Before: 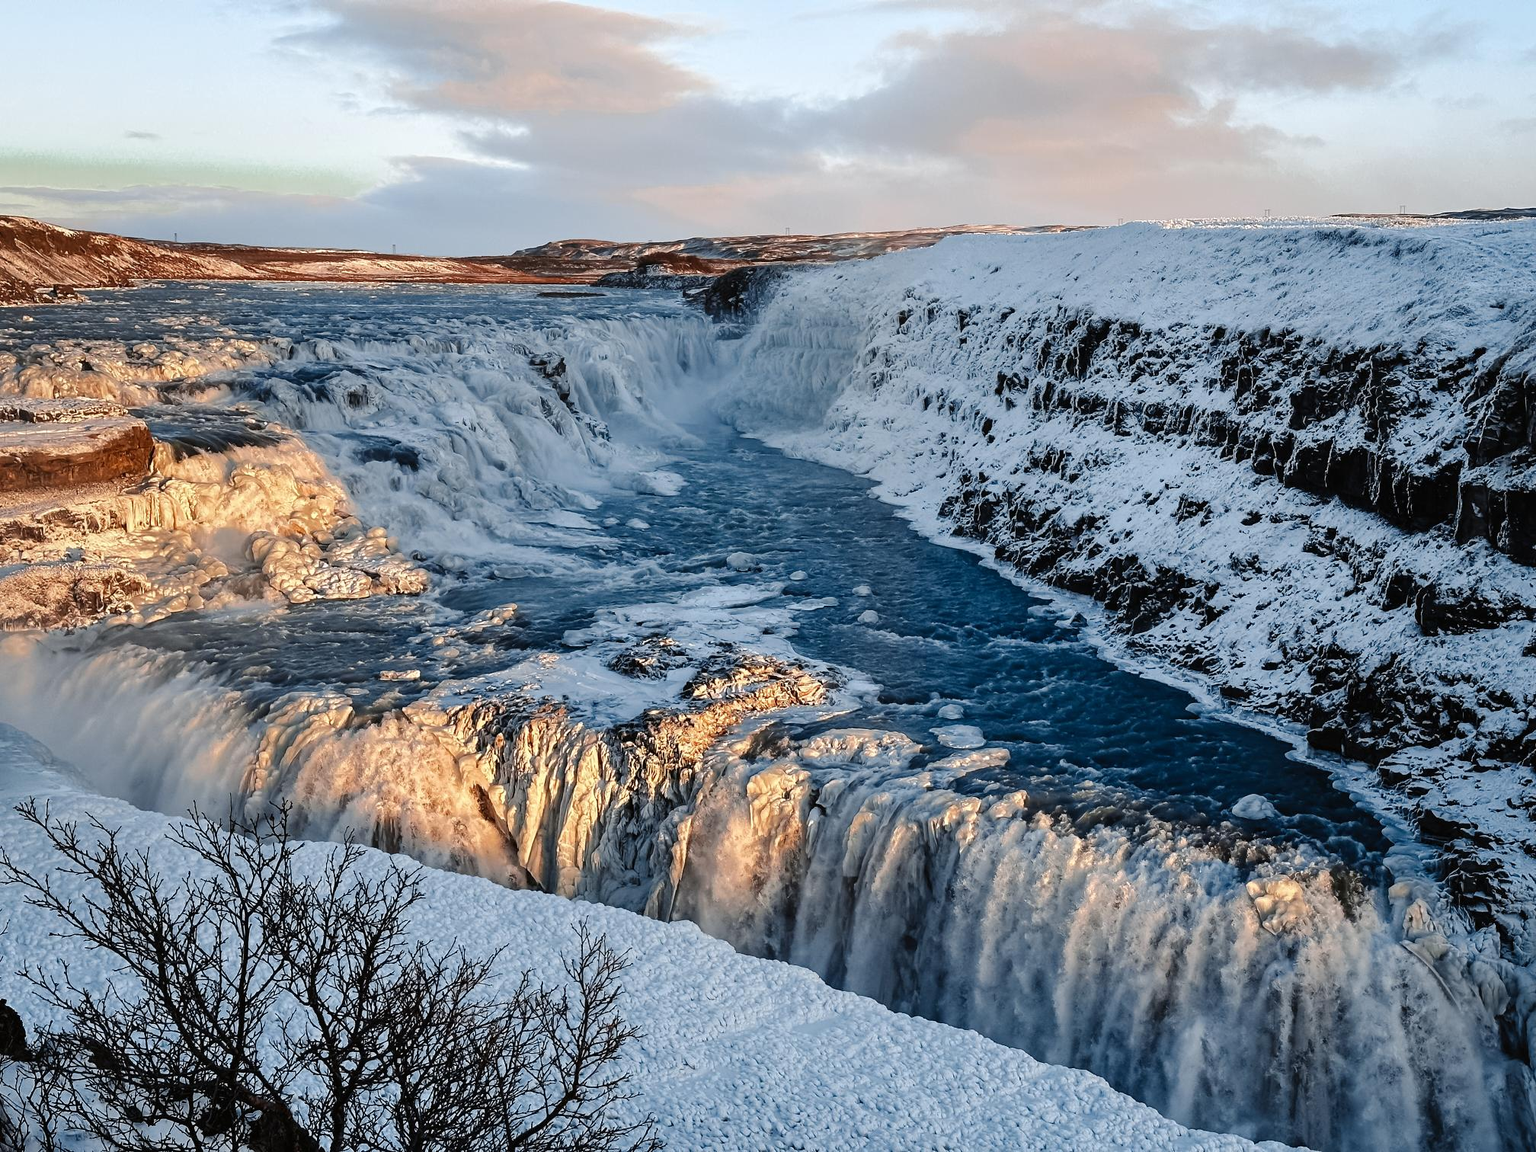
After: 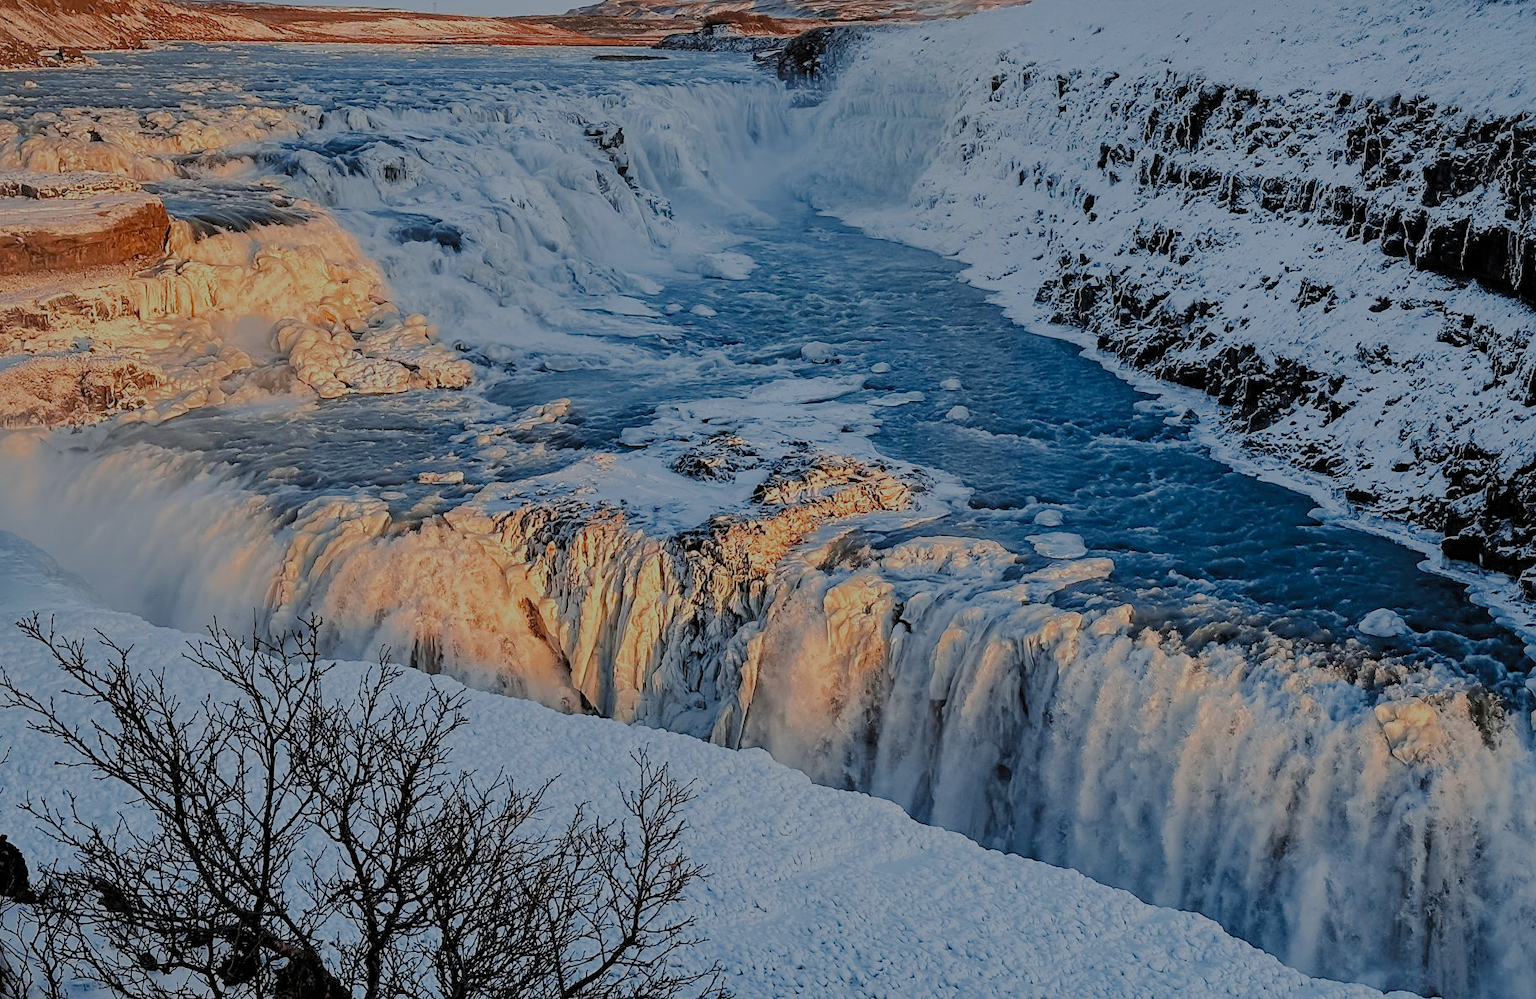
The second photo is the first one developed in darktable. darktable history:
sharpen: amount 0.214
crop: top 21.075%, right 9.317%, bottom 0.259%
filmic rgb: black relative exposure -8.03 EV, white relative exposure 8.06 EV, target black luminance 0%, hardness 2.4, latitude 76.33%, contrast 0.546, shadows ↔ highlights balance 0.012%, color science v5 (2021), contrast in shadows safe, contrast in highlights safe
